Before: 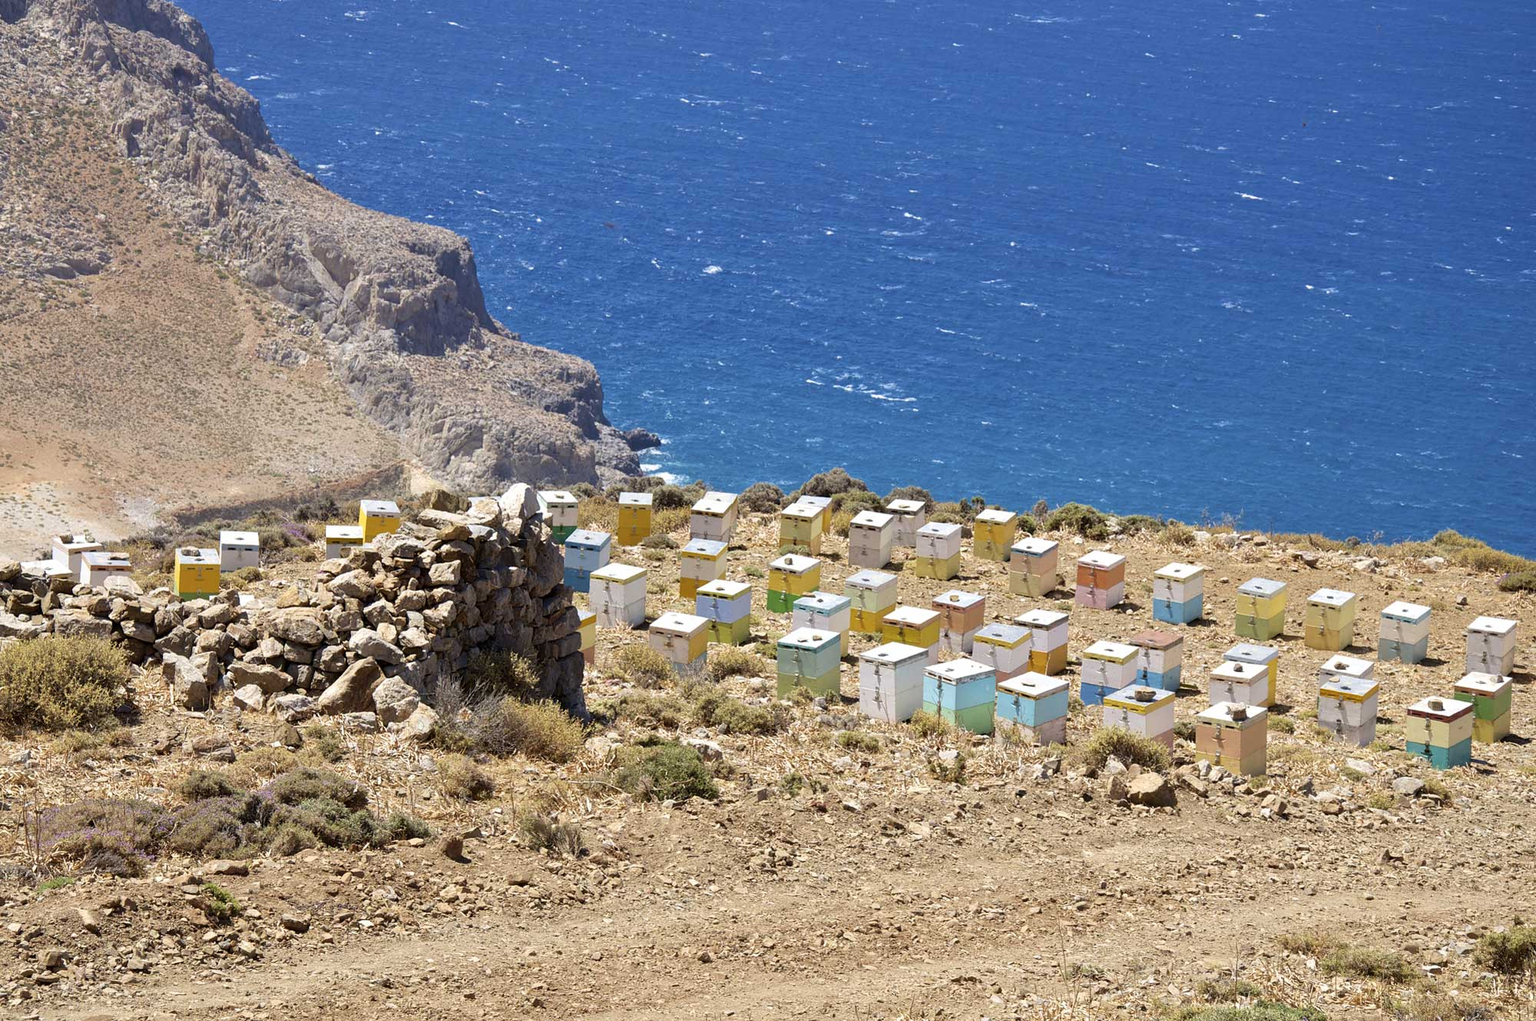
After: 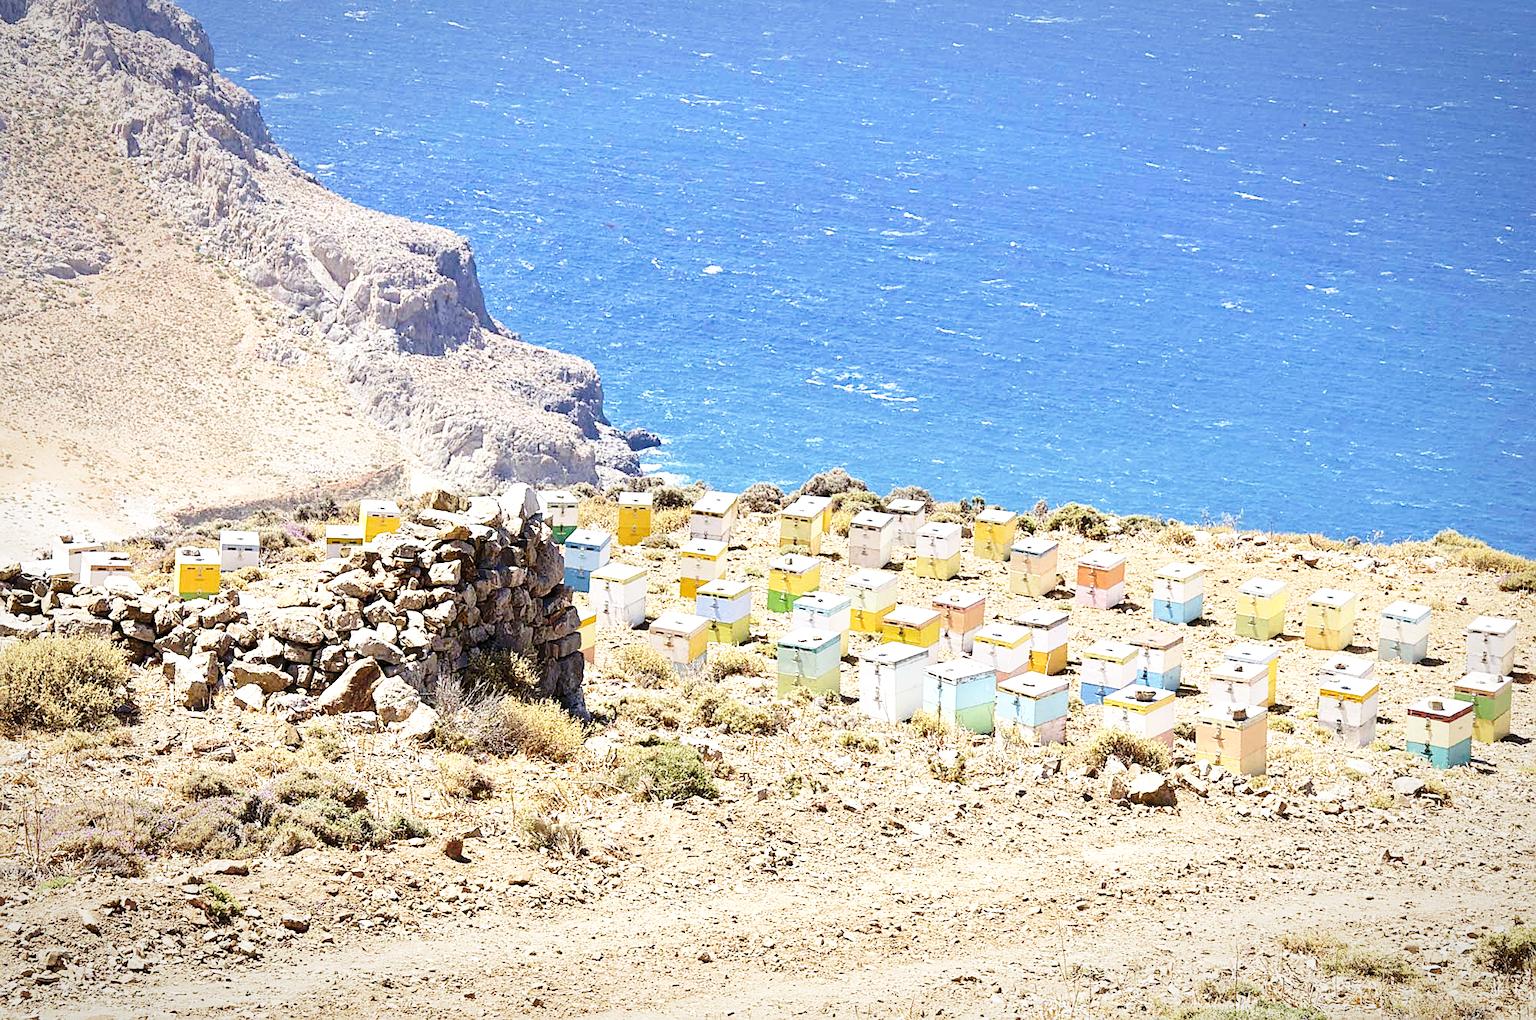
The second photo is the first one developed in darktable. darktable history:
sharpen: on, module defaults
base curve: curves: ch0 [(0, 0) (0.028, 0.03) (0.121, 0.232) (0.46, 0.748) (0.859, 0.968) (1, 1)], preserve colors none
exposure: black level correction 0, exposure 0.691 EV, compensate highlight preservation false
vignetting: brightness -0.307, saturation -0.047, automatic ratio true
